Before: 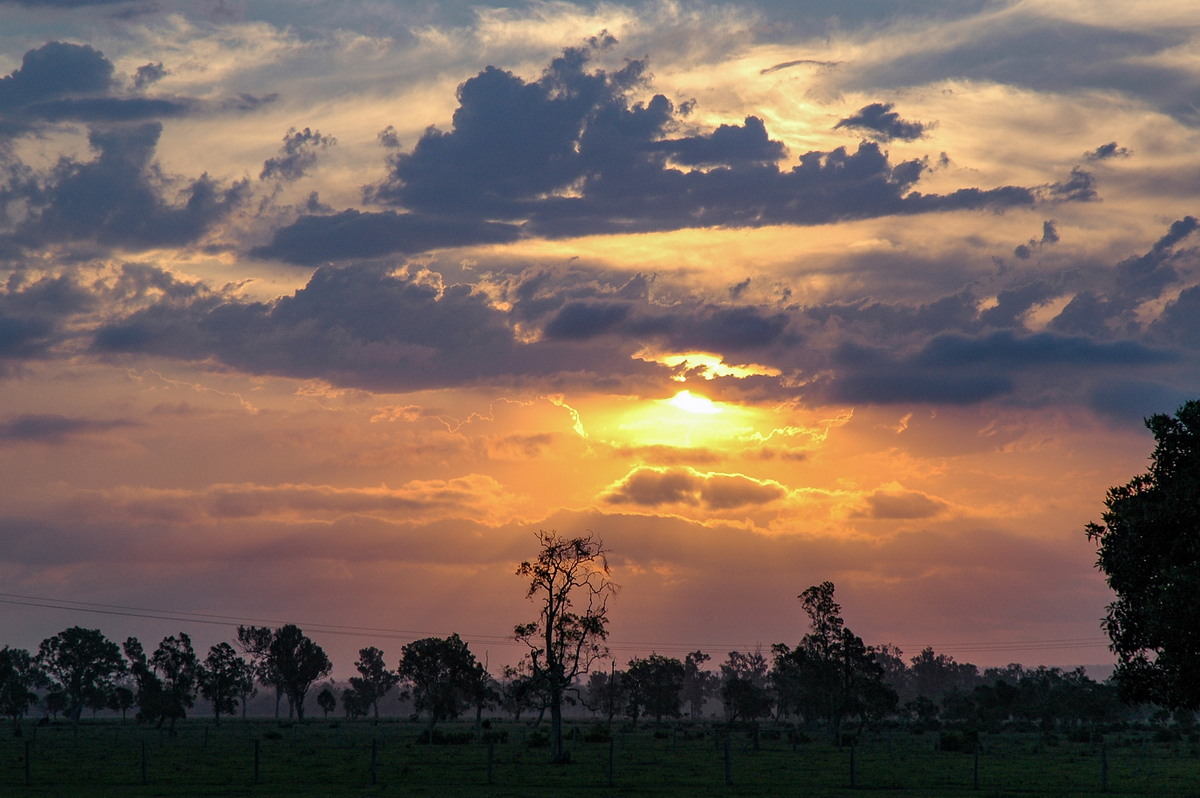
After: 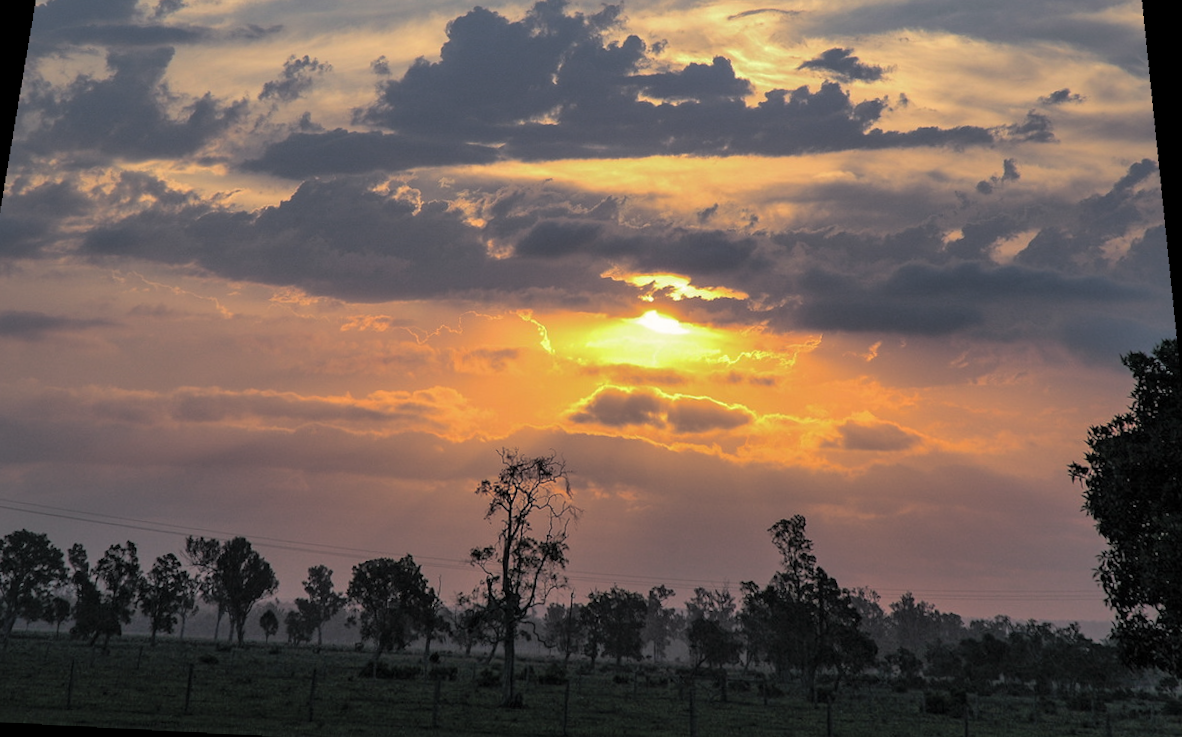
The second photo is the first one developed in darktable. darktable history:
crop and rotate: angle -1.96°, left 3.097%, top 4.154%, right 1.586%, bottom 0.529%
split-toning: shadows › hue 43.2°, shadows › saturation 0, highlights › hue 50.4°, highlights › saturation 1
rotate and perspective: rotation 0.128°, lens shift (vertical) -0.181, lens shift (horizontal) -0.044, shear 0.001, automatic cropping off
shadows and highlights: on, module defaults
